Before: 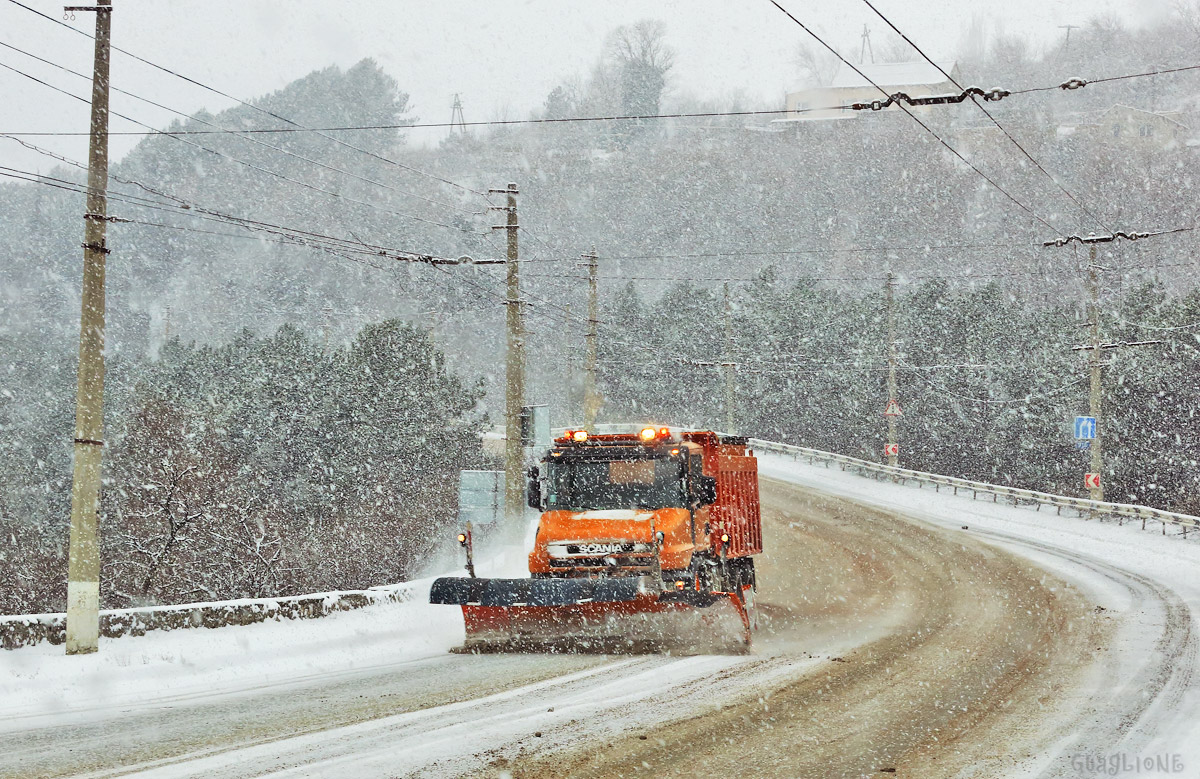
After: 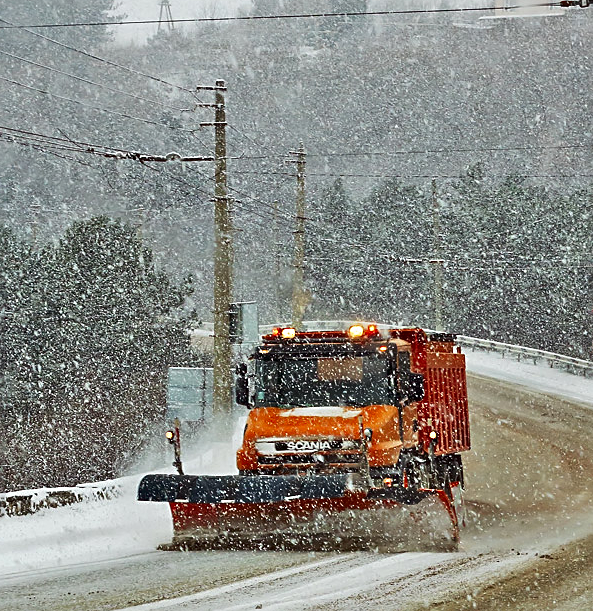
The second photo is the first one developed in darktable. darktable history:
crop and rotate: angle 0.02°, left 24.353%, top 13.219%, right 26.156%, bottom 8.224%
contrast brightness saturation: brightness -0.2, saturation 0.08
sharpen: on, module defaults
